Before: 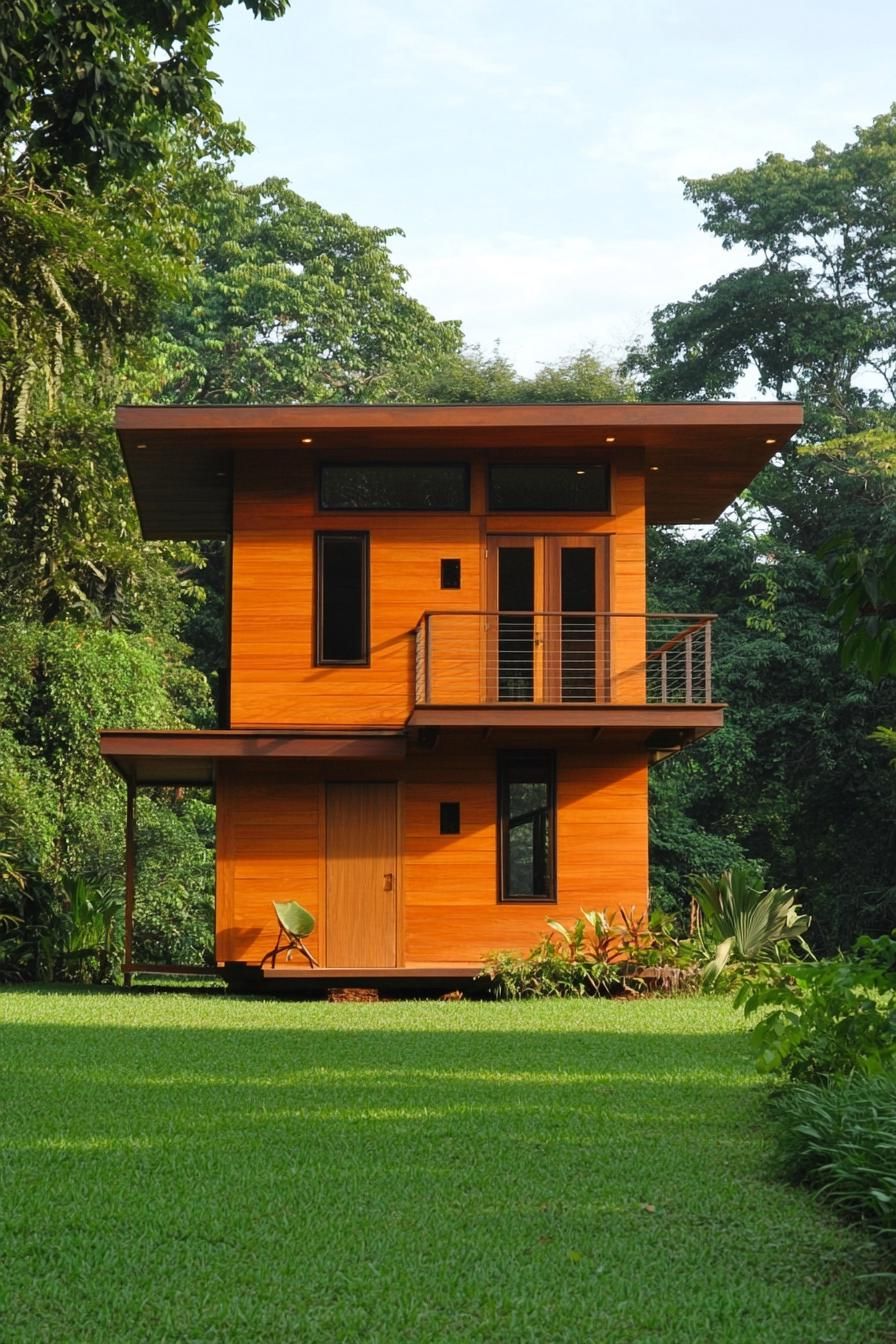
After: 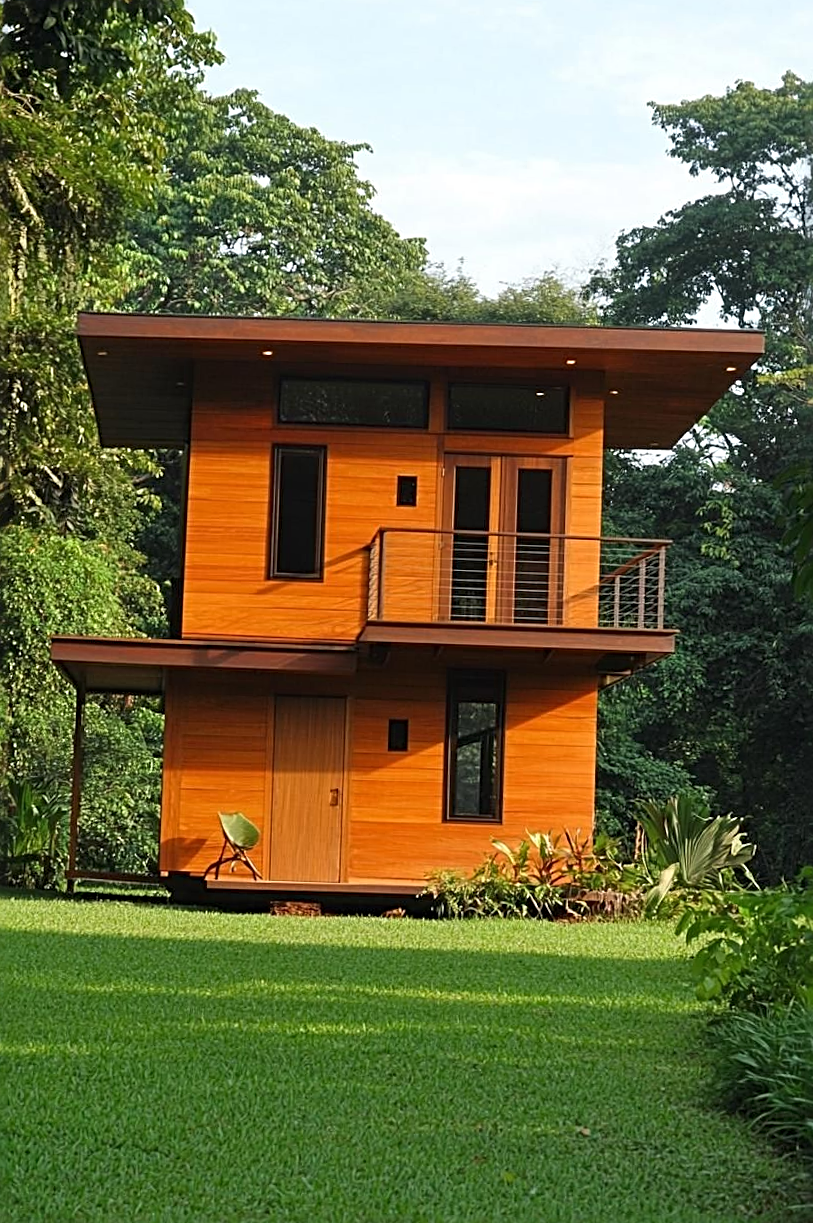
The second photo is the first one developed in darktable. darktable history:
crop and rotate: angle -1.89°, left 3.106%, top 4.064%, right 1.613%, bottom 0.446%
sharpen: radius 2.835, amount 0.722
